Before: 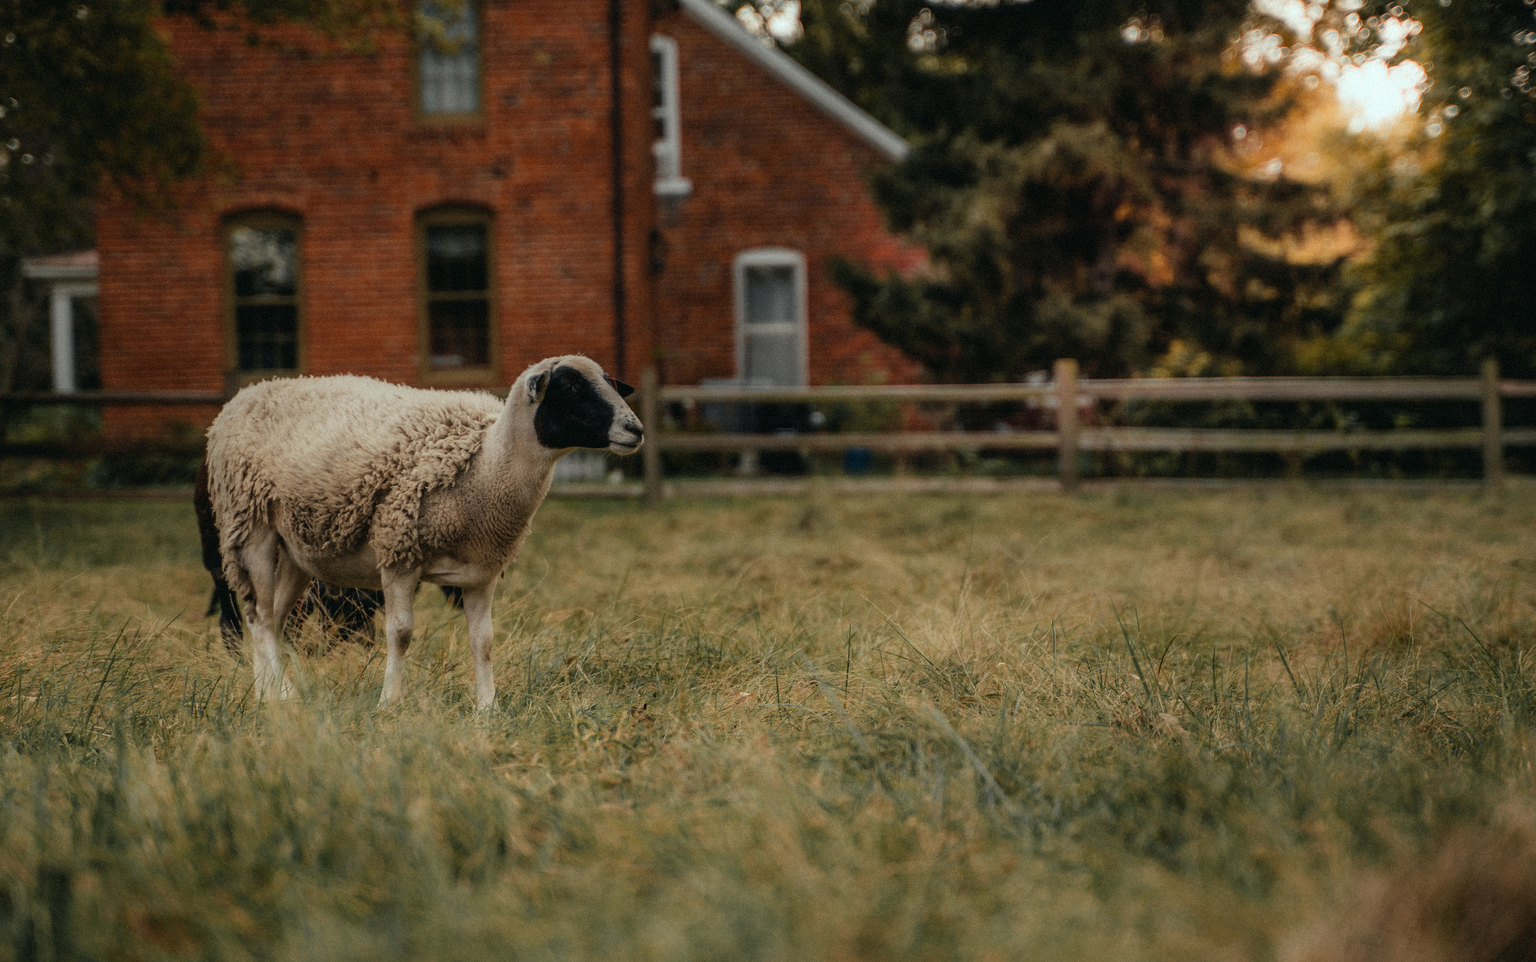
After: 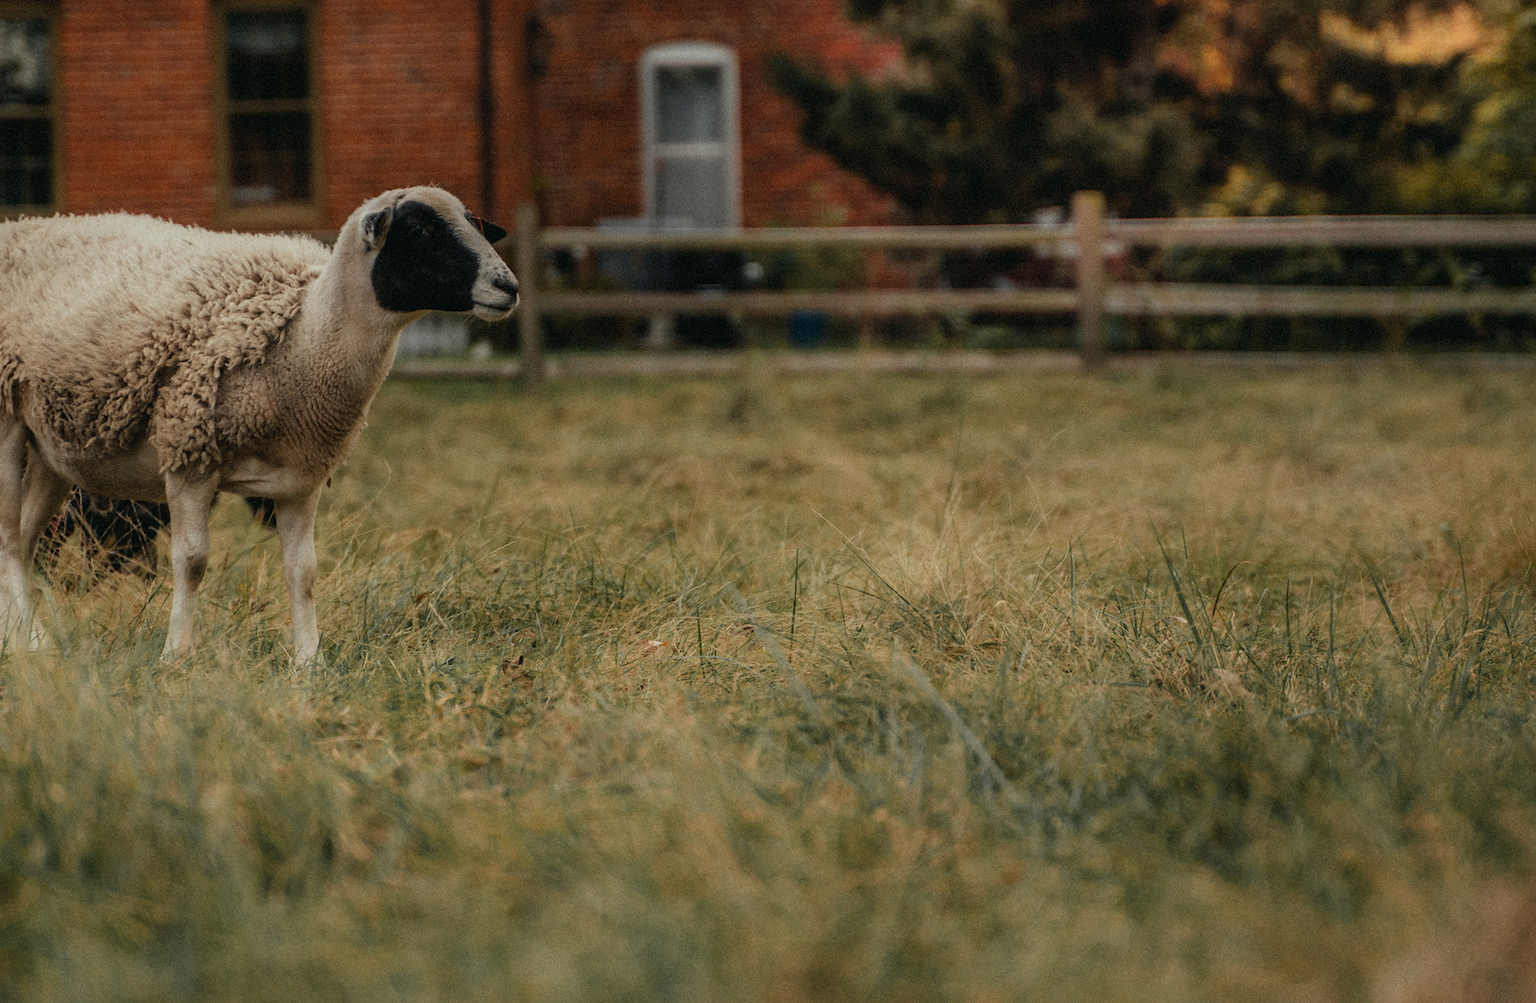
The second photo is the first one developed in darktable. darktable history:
crop: left 16.867%, top 22.622%, right 8.883%
